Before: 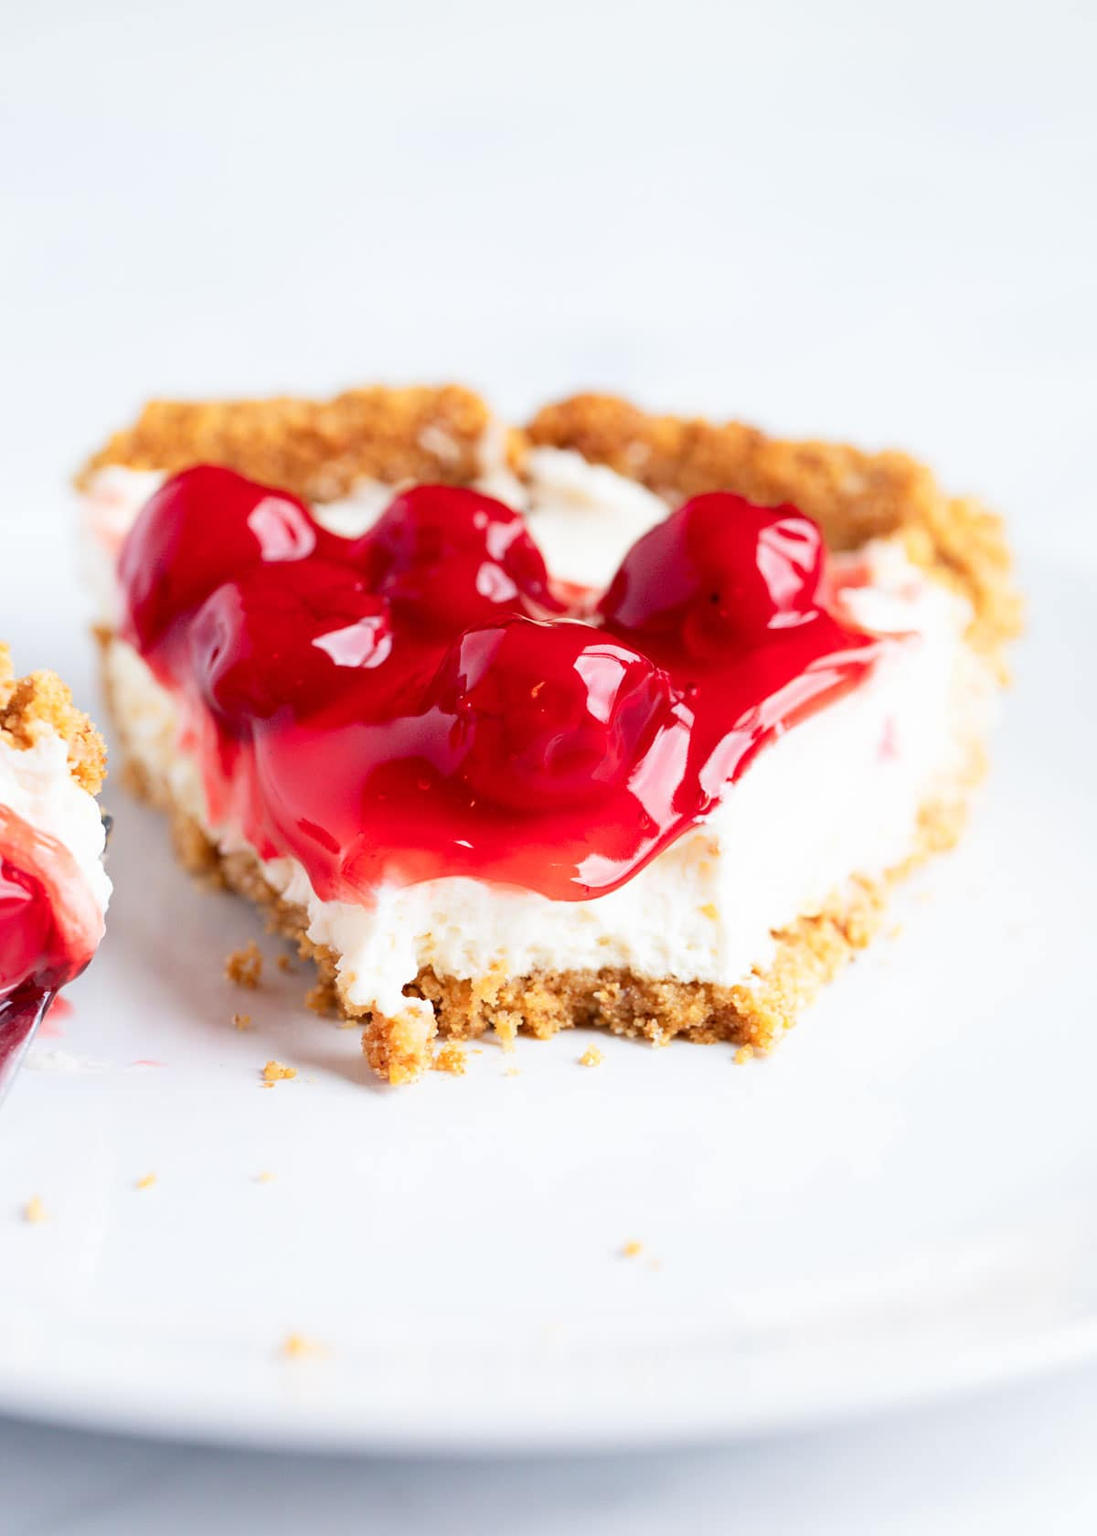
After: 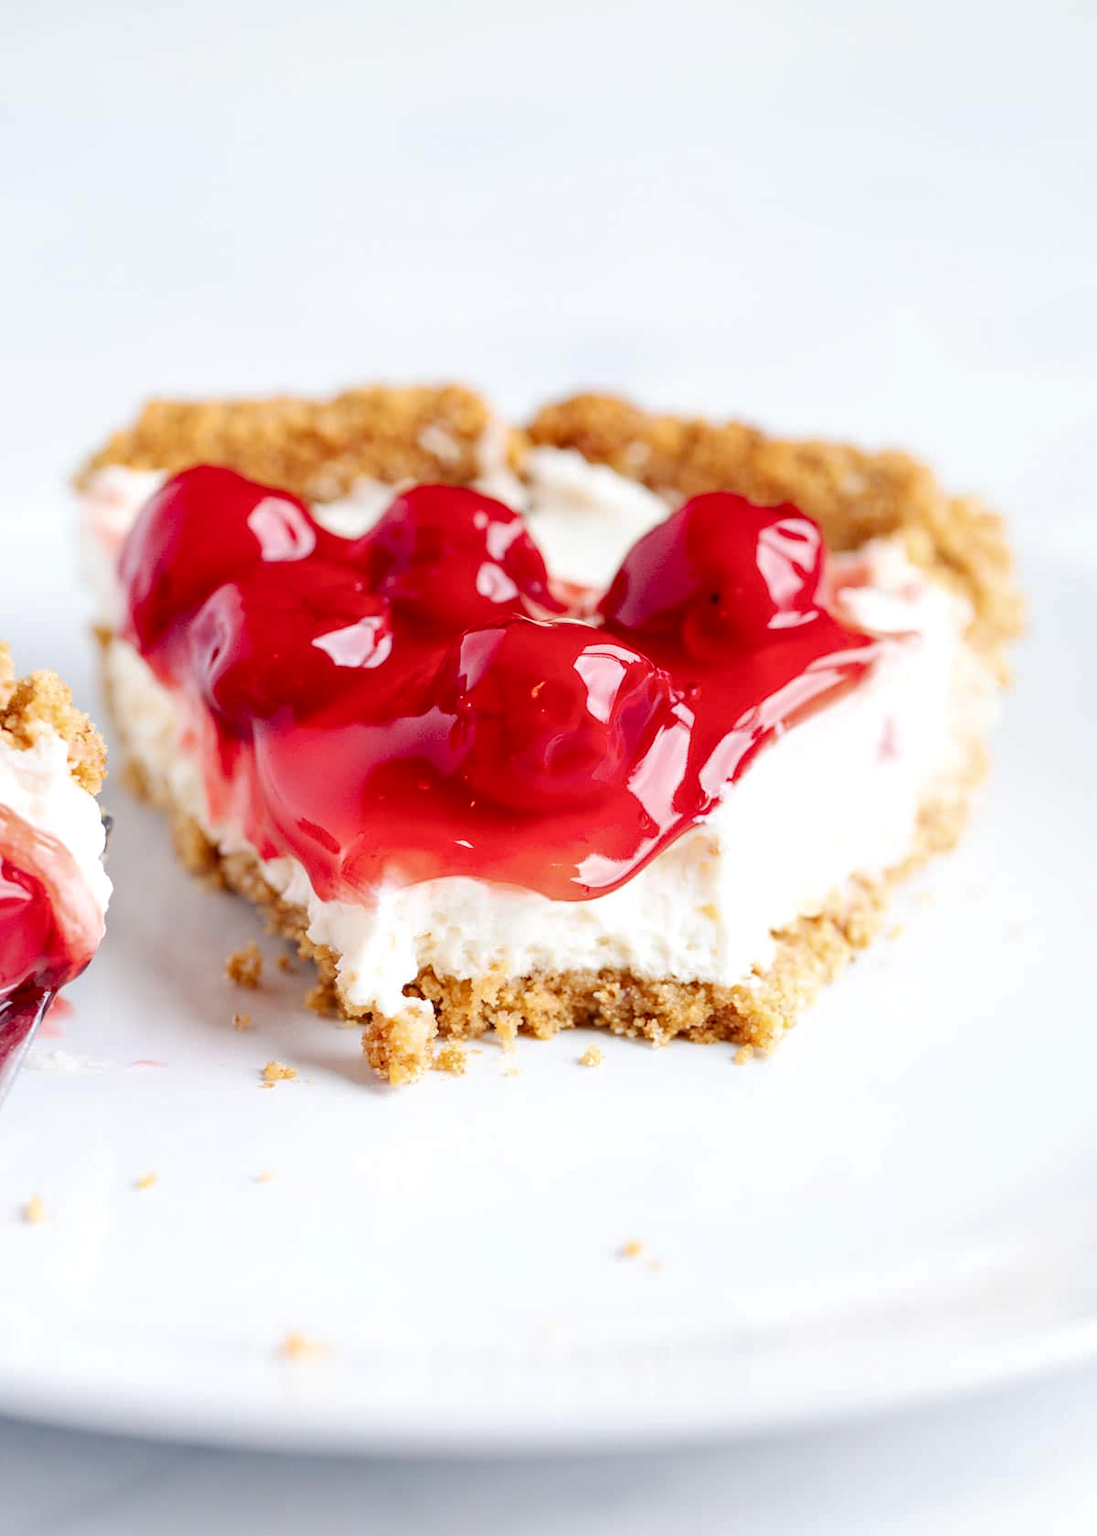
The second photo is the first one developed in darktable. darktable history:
base curve: curves: ch0 [(0, 0) (0.262, 0.32) (0.722, 0.705) (1, 1)], preserve colors none
local contrast: detail 130%
color calibration: illuminant same as pipeline (D50), adaptation XYZ, x 0.345, y 0.359, temperature 5020.13 K
